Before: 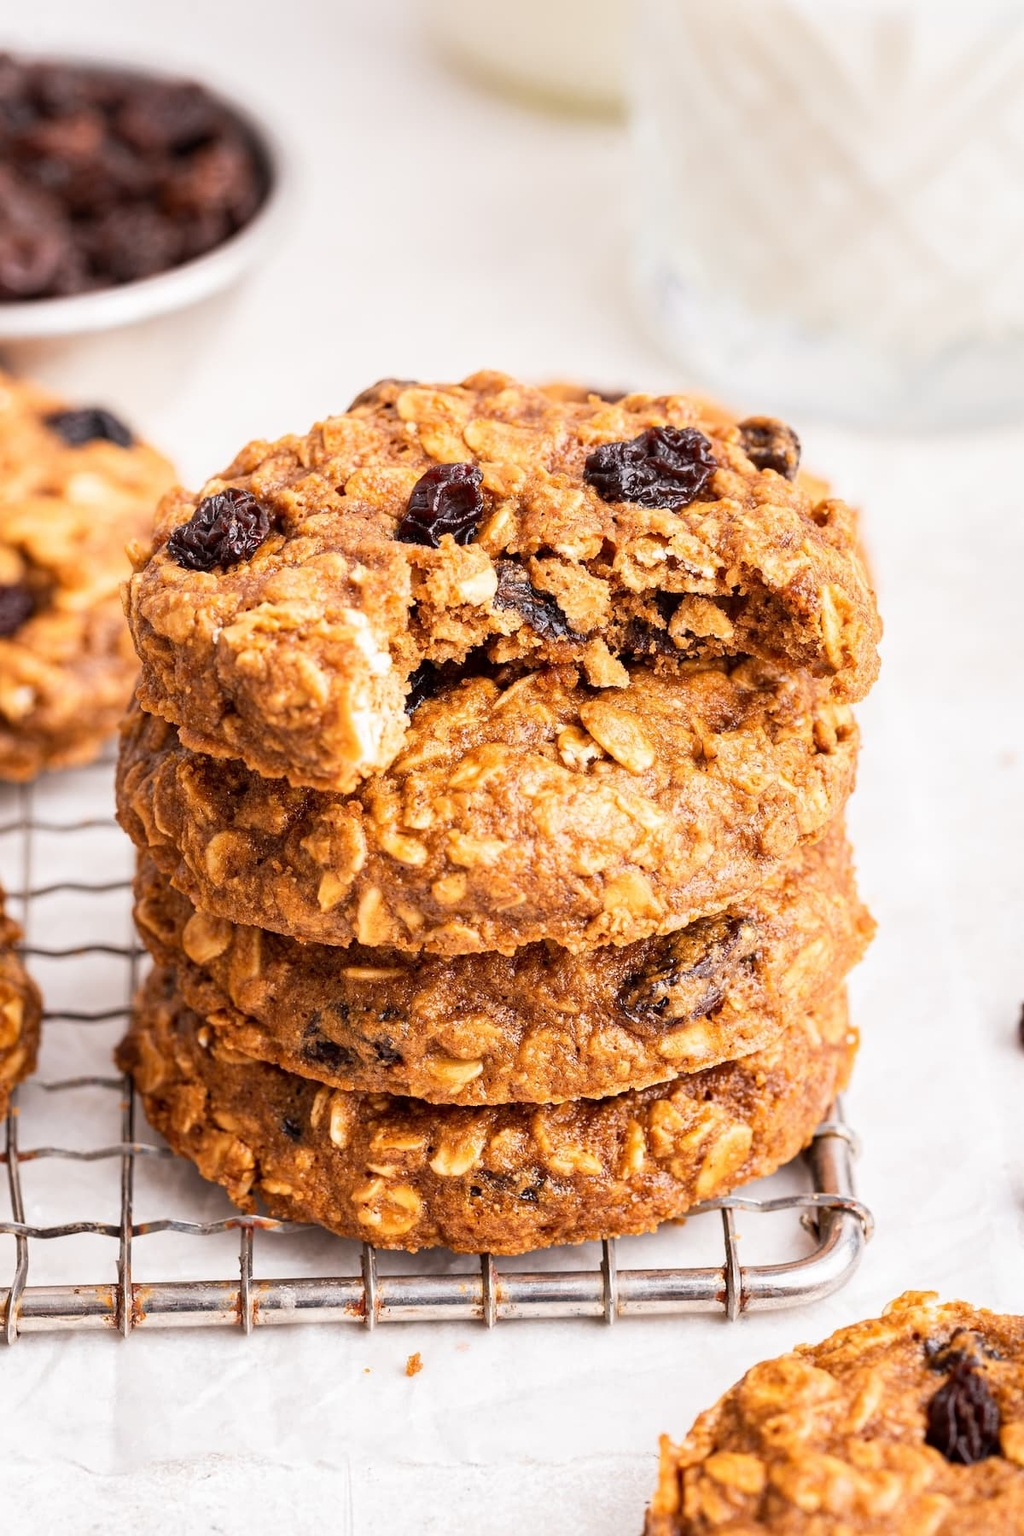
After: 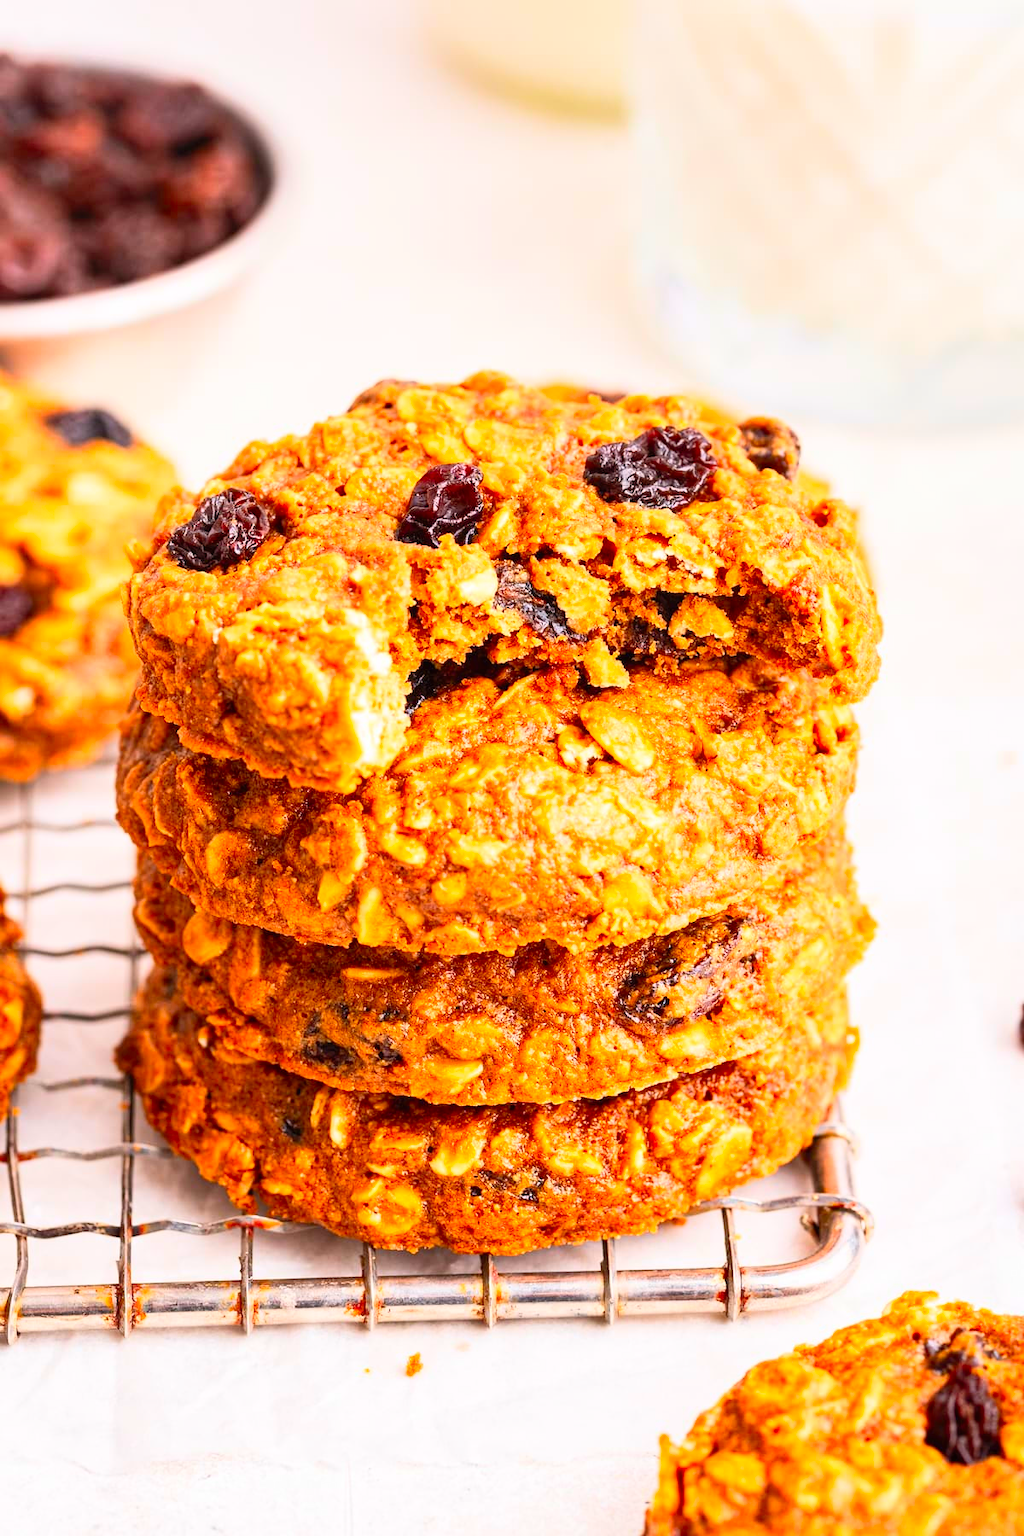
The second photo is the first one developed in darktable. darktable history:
tone equalizer: on, module defaults
contrast brightness saturation: contrast 0.2, brightness 0.2, saturation 0.8
